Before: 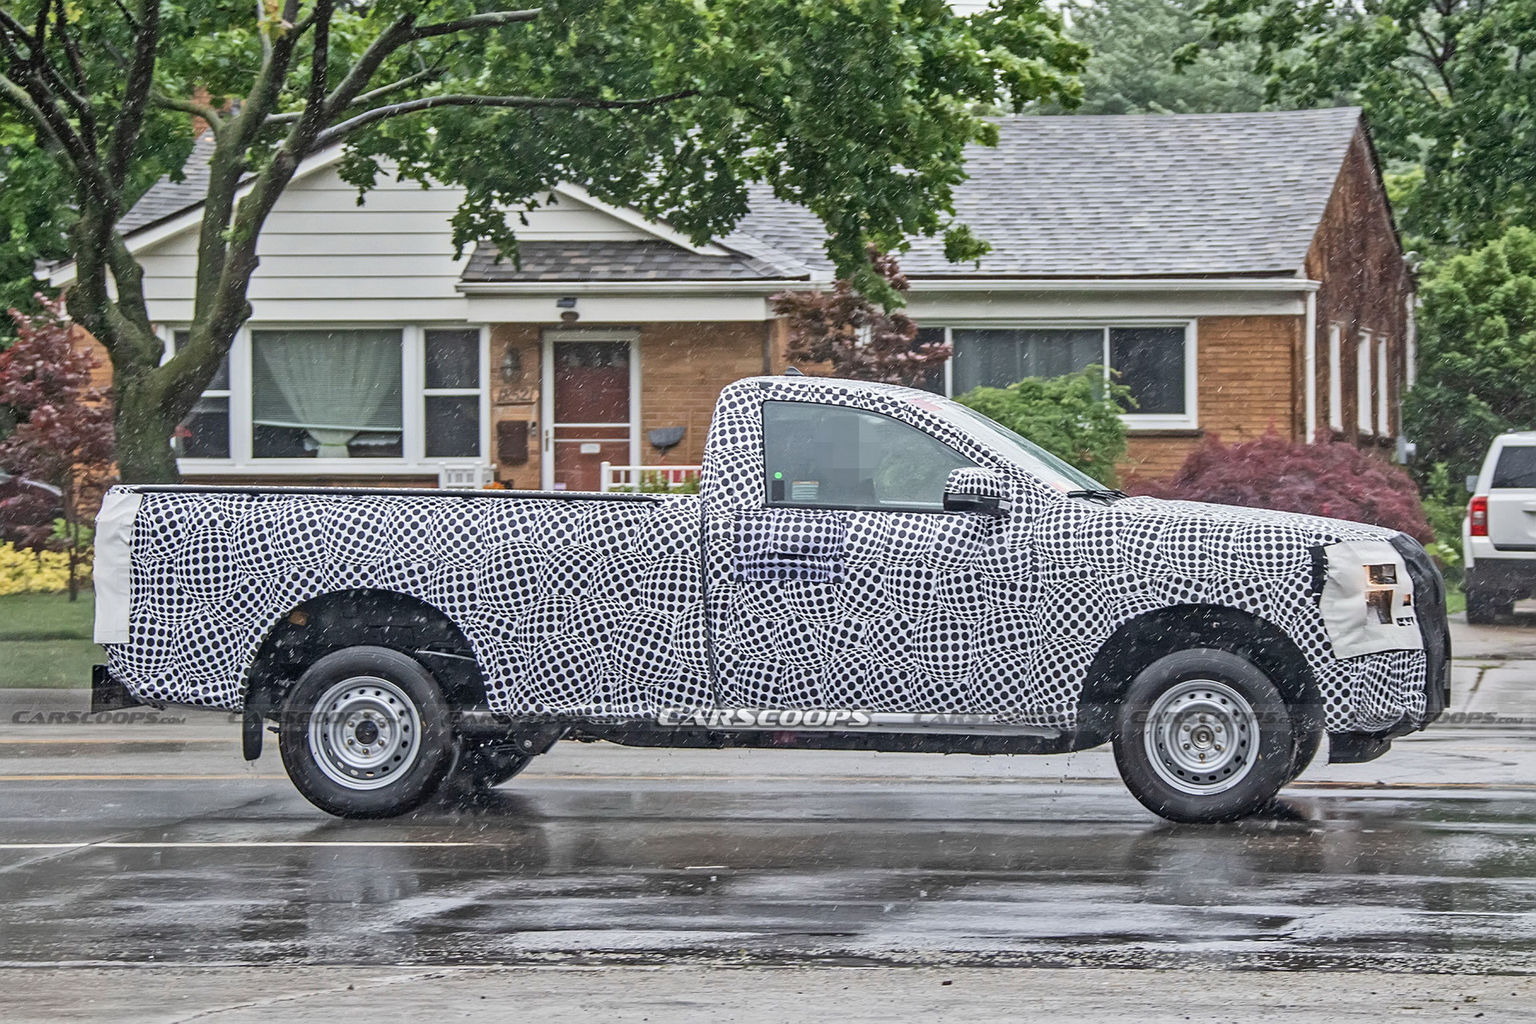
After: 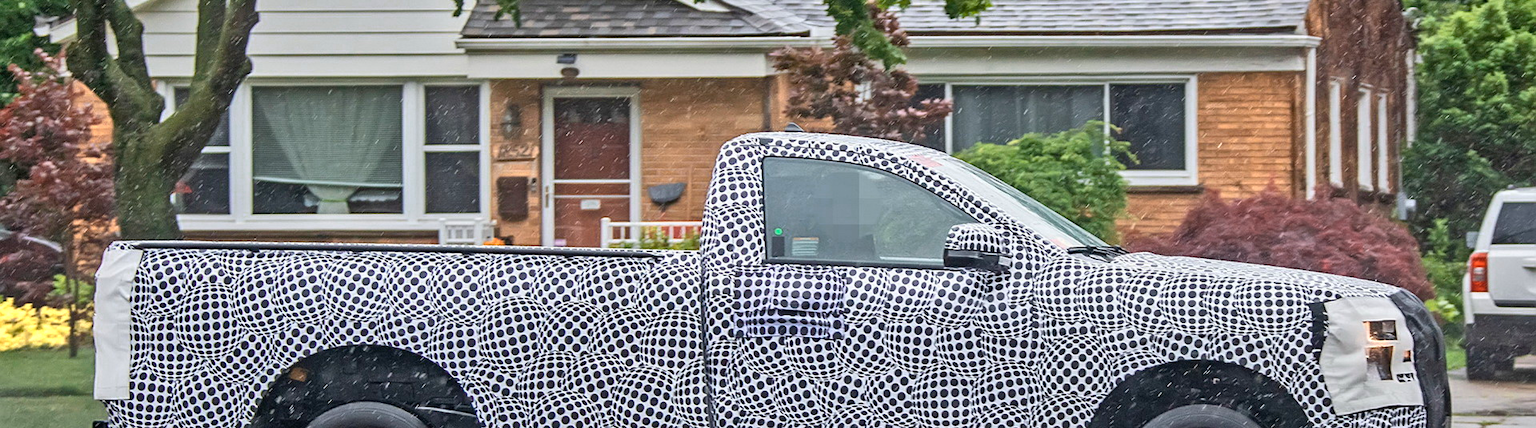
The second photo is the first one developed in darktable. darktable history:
crop and rotate: top 23.84%, bottom 34.294%
color balance rgb: linear chroma grading › global chroma 9.31%, global vibrance 41.49%
color zones: curves: ch0 [(0.018, 0.548) (0.224, 0.64) (0.425, 0.447) (0.675, 0.575) (0.732, 0.579)]; ch1 [(0.066, 0.487) (0.25, 0.5) (0.404, 0.43) (0.75, 0.421) (0.956, 0.421)]; ch2 [(0.044, 0.561) (0.215, 0.465) (0.399, 0.544) (0.465, 0.548) (0.614, 0.447) (0.724, 0.43) (0.882, 0.623) (0.956, 0.632)]
